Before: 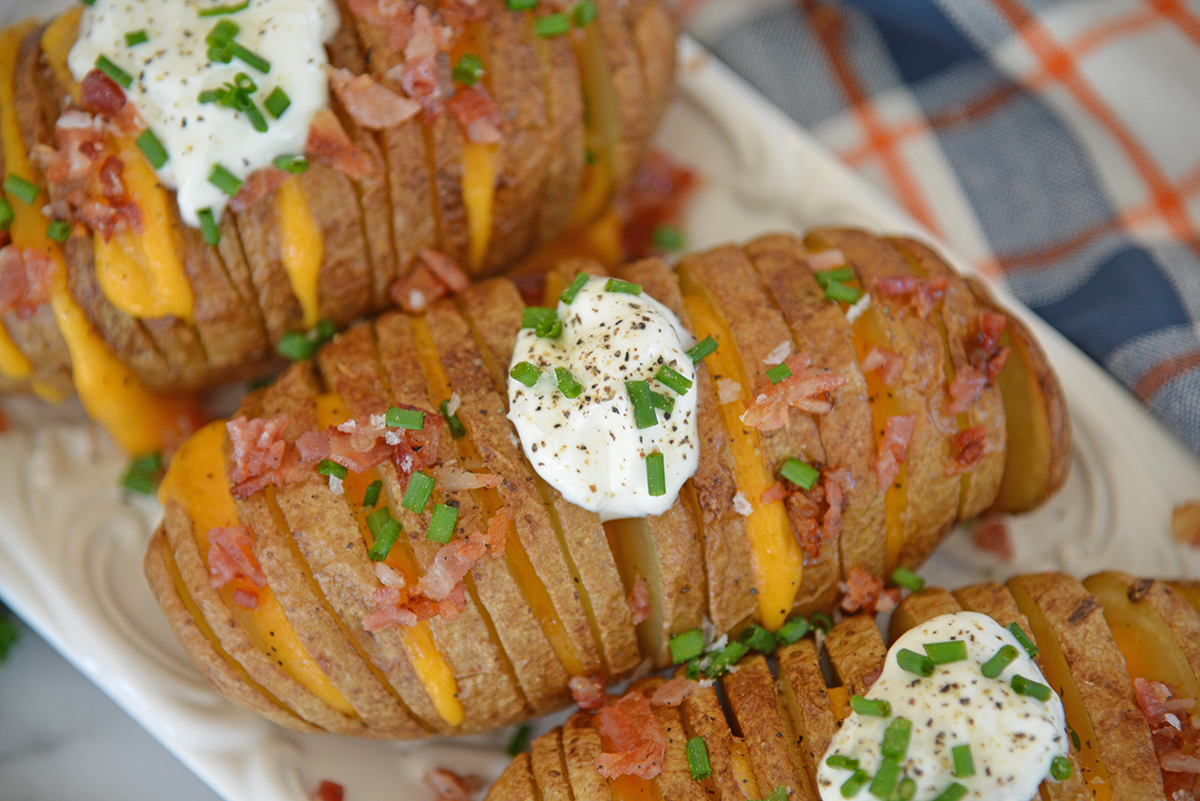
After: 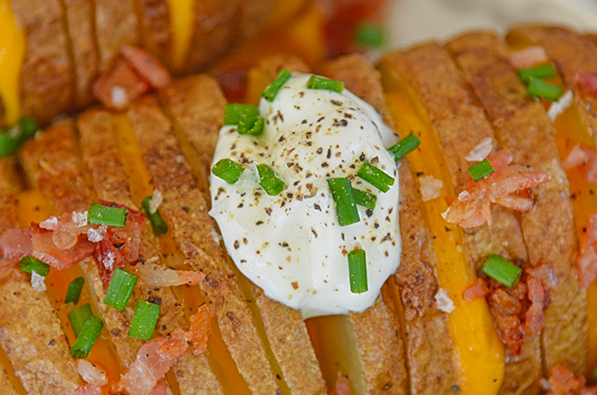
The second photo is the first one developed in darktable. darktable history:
contrast brightness saturation: contrast -0.207, saturation 0.188
sharpen: on, module defaults
crop: left 24.844%, top 25.46%, right 25.381%, bottom 25.199%
local contrast: highlights 1%, shadows 4%, detail 133%
